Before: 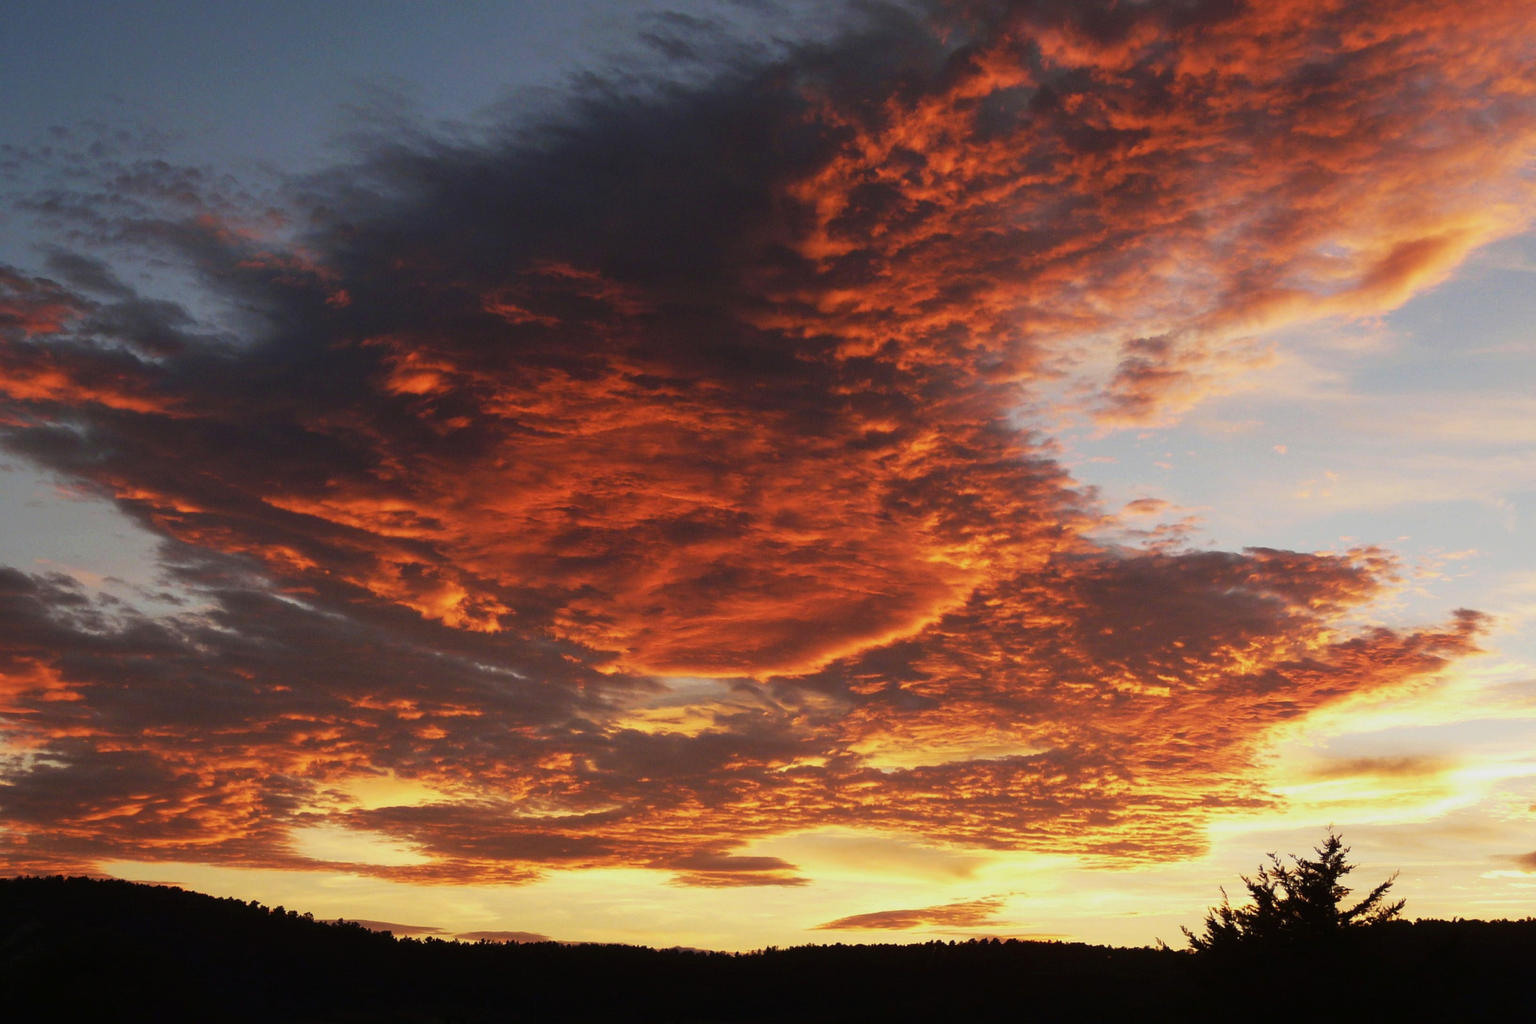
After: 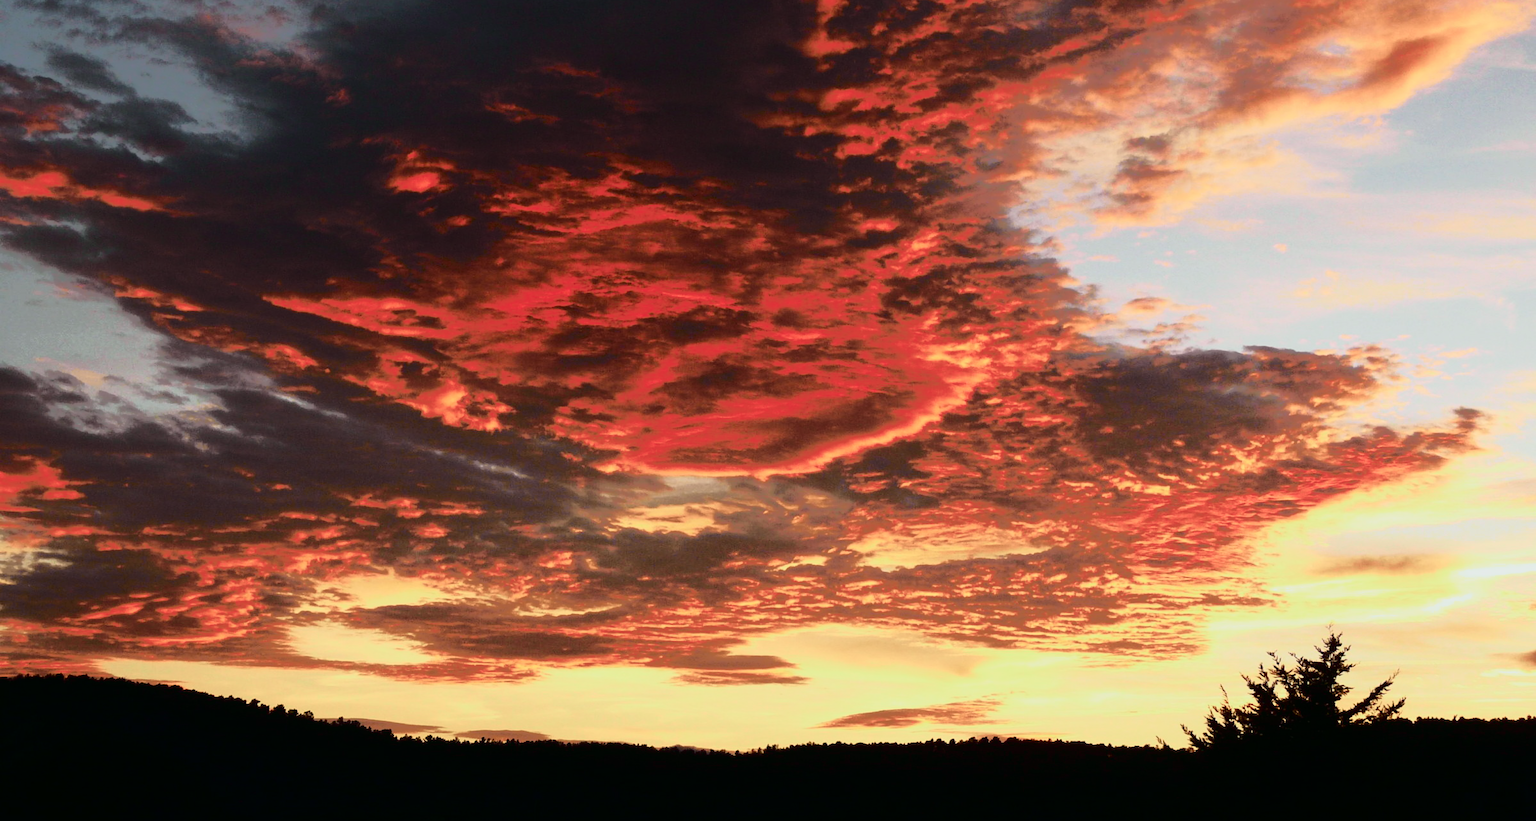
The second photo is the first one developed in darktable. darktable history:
tone curve: curves: ch0 [(0, 0) (0.081, 0.033) (0.192, 0.124) (0.283, 0.238) (0.407, 0.476) (0.495, 0.521) (0.661, 0.756) (0.788, 0.87) (1, 0.951)]; ch1 [(0, 0) (0.161, 0.092) (0.35, 0.33) (0.392, 0.392) (0.427, 0.426) (0.479, 0.472) (0.505, 0.497) (0.521, 0.524) (0.567, 0.56) (0.583, 0.592) (0.625, 0.627) (0.678, 0.733) (1, 1)]; ch2 [(0, 0) (0.346, 0.362) (0.404, 0.427) (0.502, 0.499) (0.531, 0.523) (0.544, 0.561) (0.58, 0.59) (0.629, 0.642) (0.717, 0.678) (1, 1)], color space Lab, independent channels, preserve colors none
crop and rotate: top 19.703%
